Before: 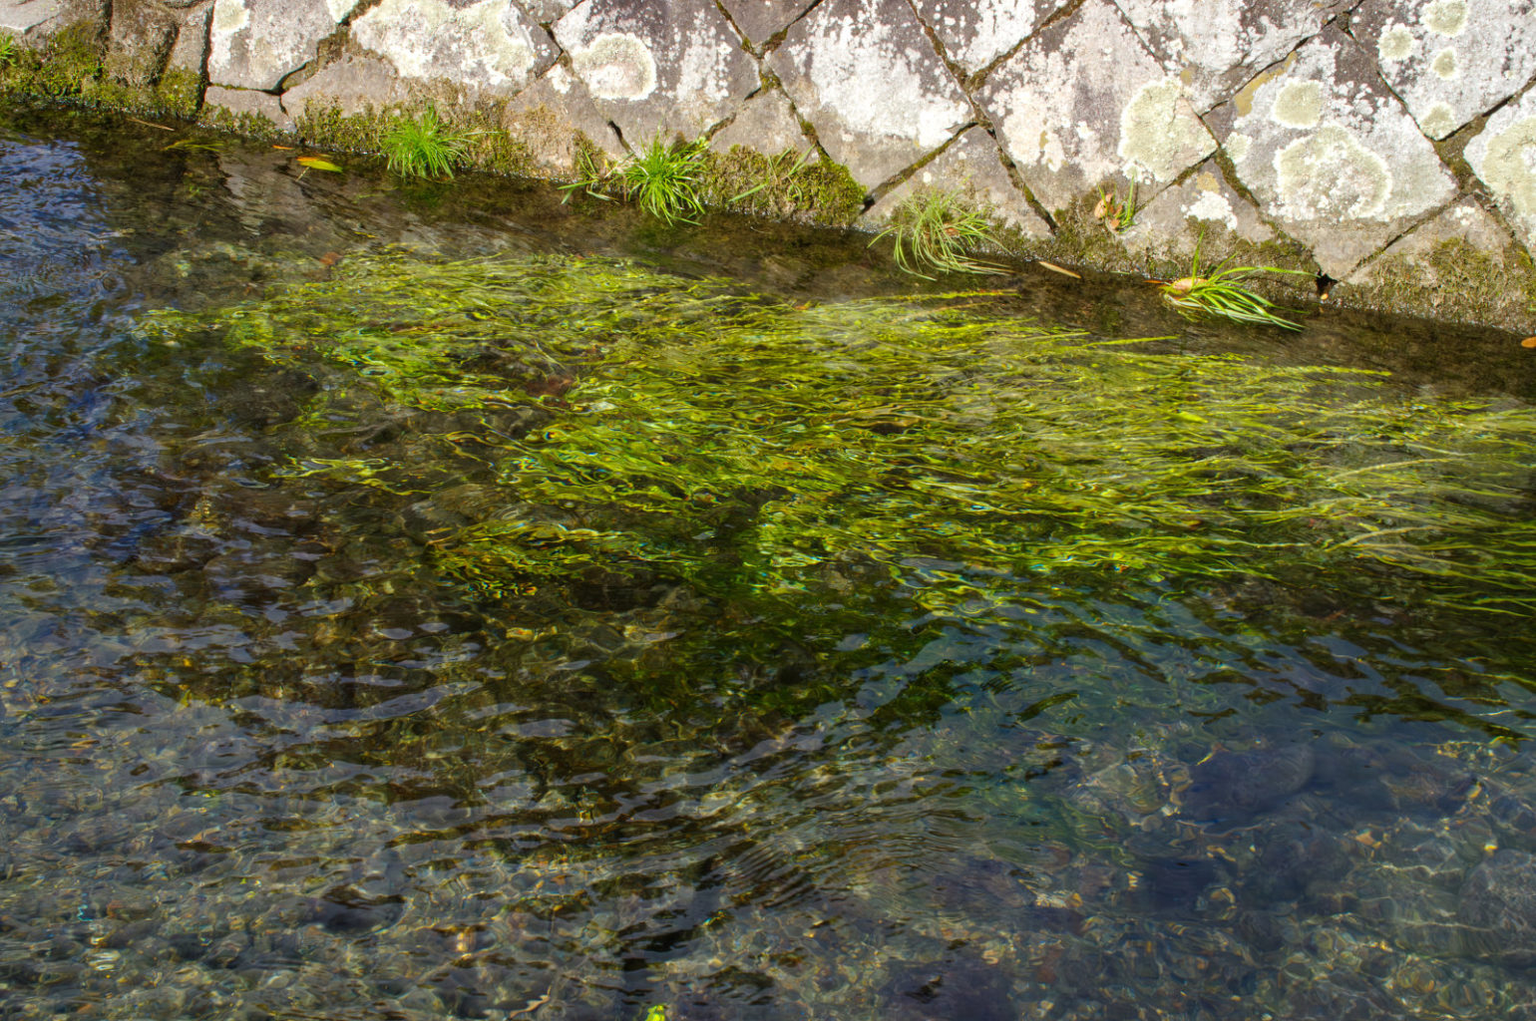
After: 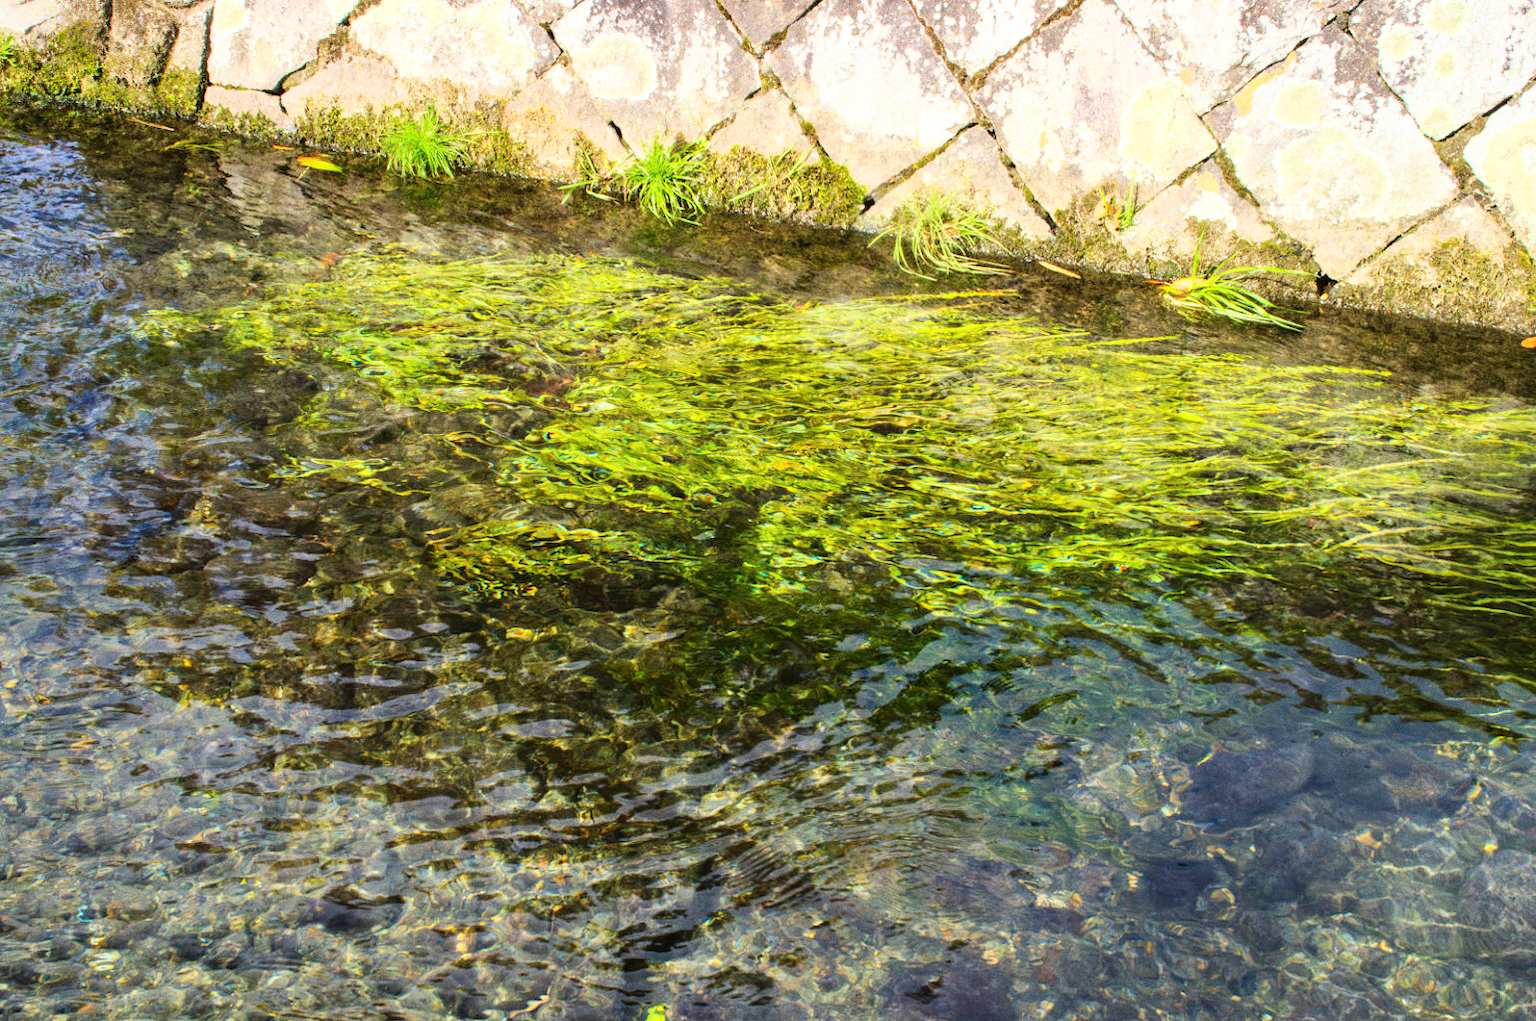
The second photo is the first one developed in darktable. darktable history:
base curve: curves: ch0 [(0, 0) (0.018, 0.026) (0.143, 0.37) (0.33, 0.731) (0.458, 0.853) (0.735, 0.965) (0.905, 0.986) (1, 1)]
grain: coarseness 0.47 ISO
